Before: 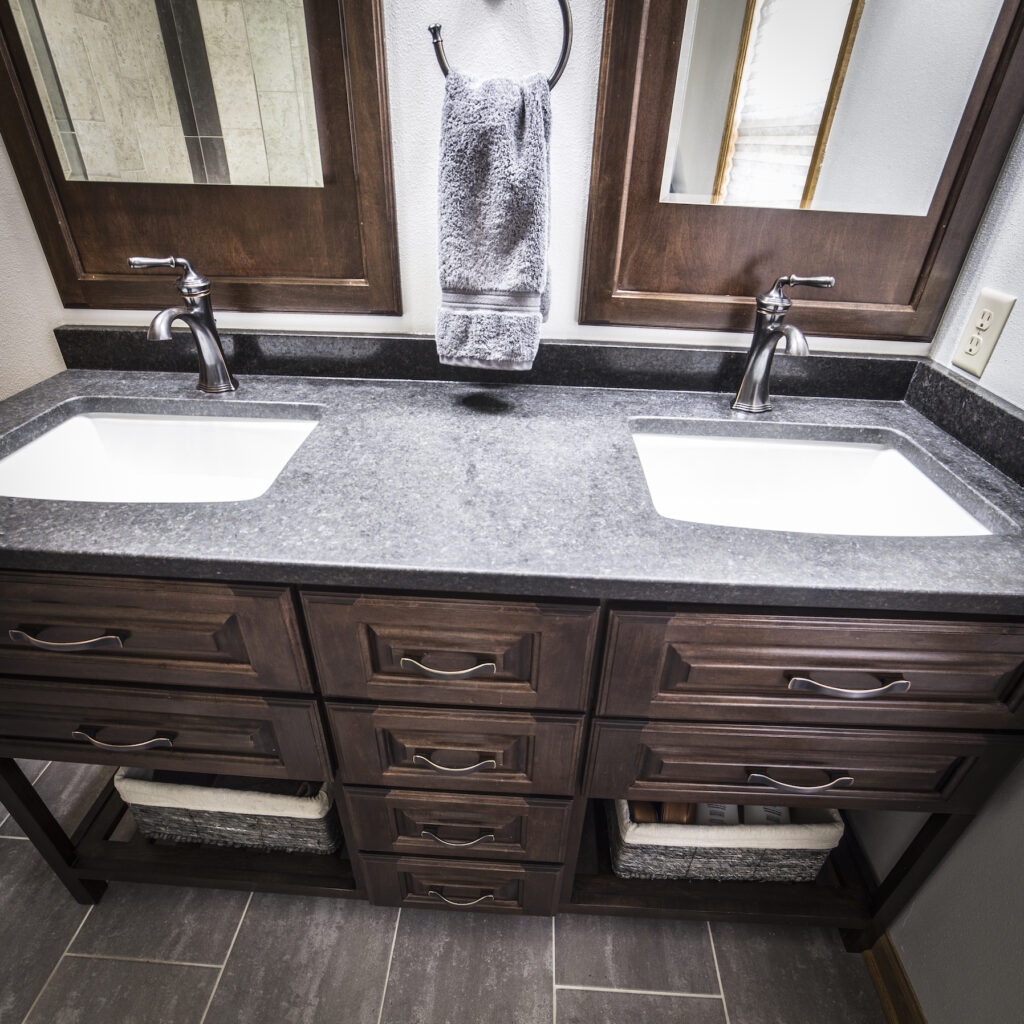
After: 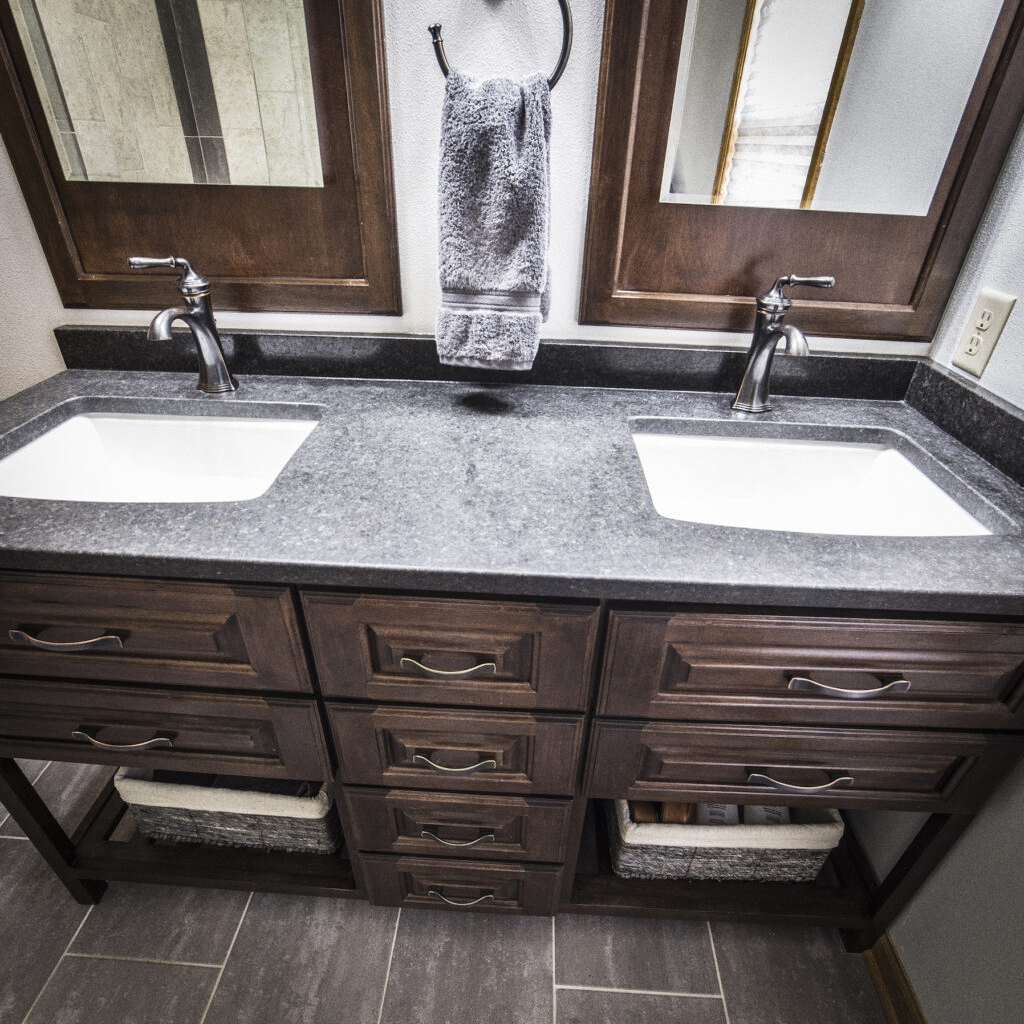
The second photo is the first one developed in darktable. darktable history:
shadows and highlights: shadows 24.5, highlights -78.15, soften with gaussian
grain: coarseness 0.47 ISO
color balance: contrast -0.5%
